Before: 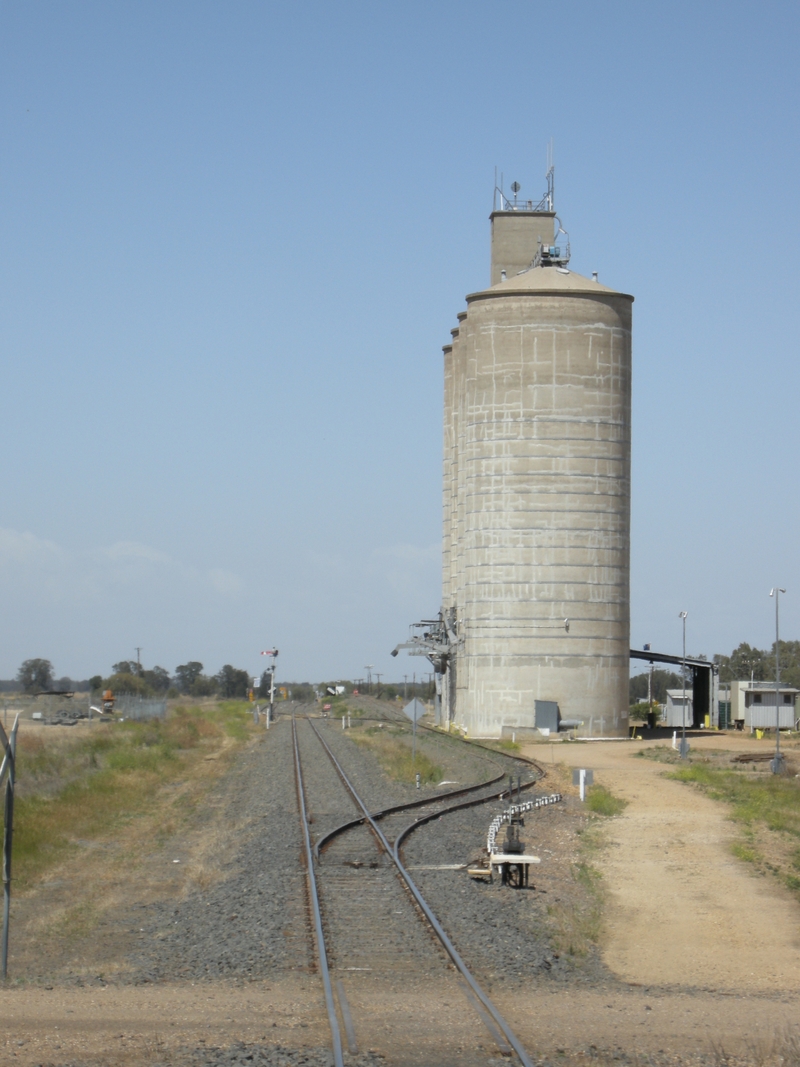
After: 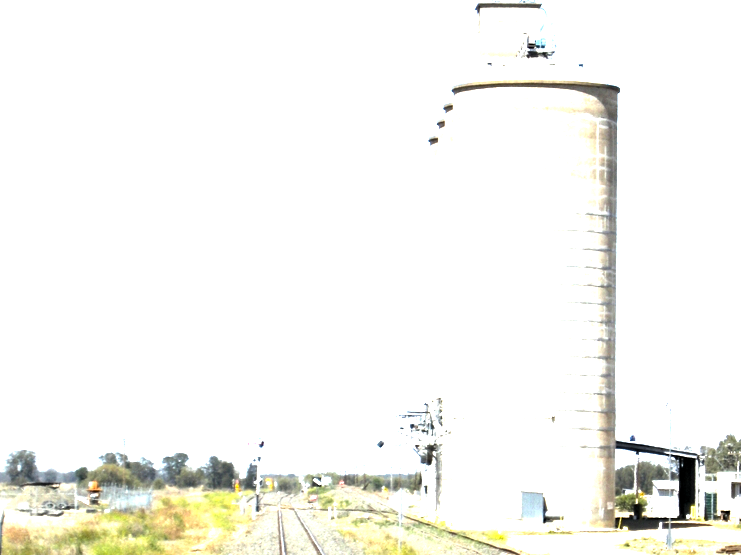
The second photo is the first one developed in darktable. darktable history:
color balance rgb: perceptual saturation grading › global saturation 0.778%, perceptual brilliance grading › global brilliance 2.739%, global vibrance 30.146%
crop: left 1.836%, top 19.605%, right 5.519%, bottom 28.307%
levels: levels [0.044, 0.475, 0.791]
exposure: black level correction 0, exposure 1.468 EV, compensate highlight preservation false
haze removal: compatibility mode true, adaptive false
